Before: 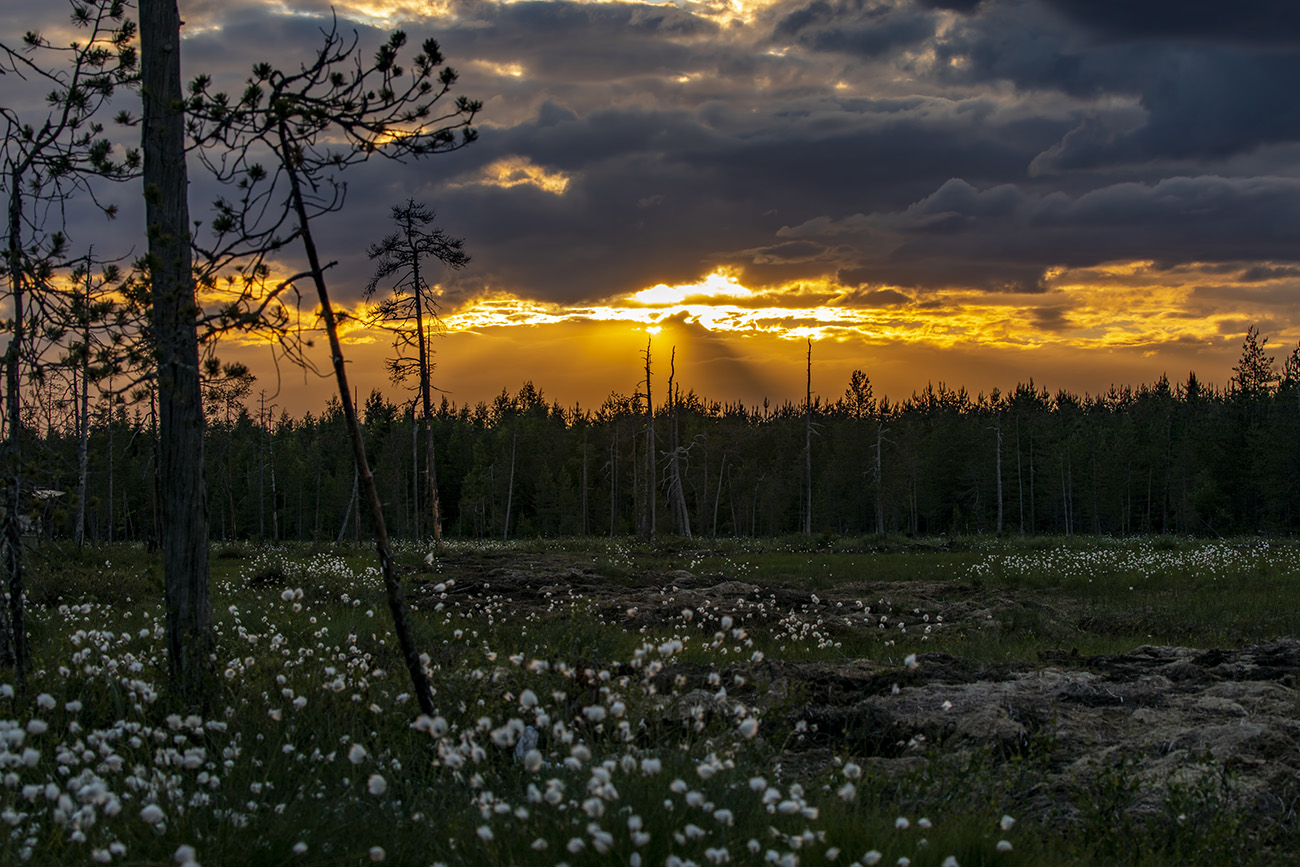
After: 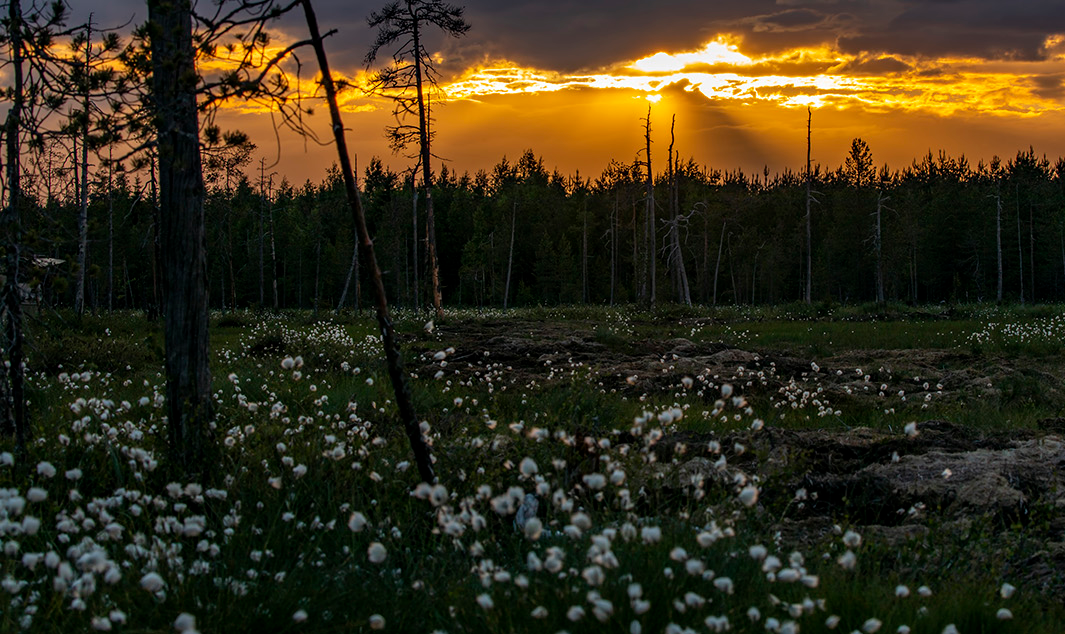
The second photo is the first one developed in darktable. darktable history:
crop: top 26.776%, right 18.039%
